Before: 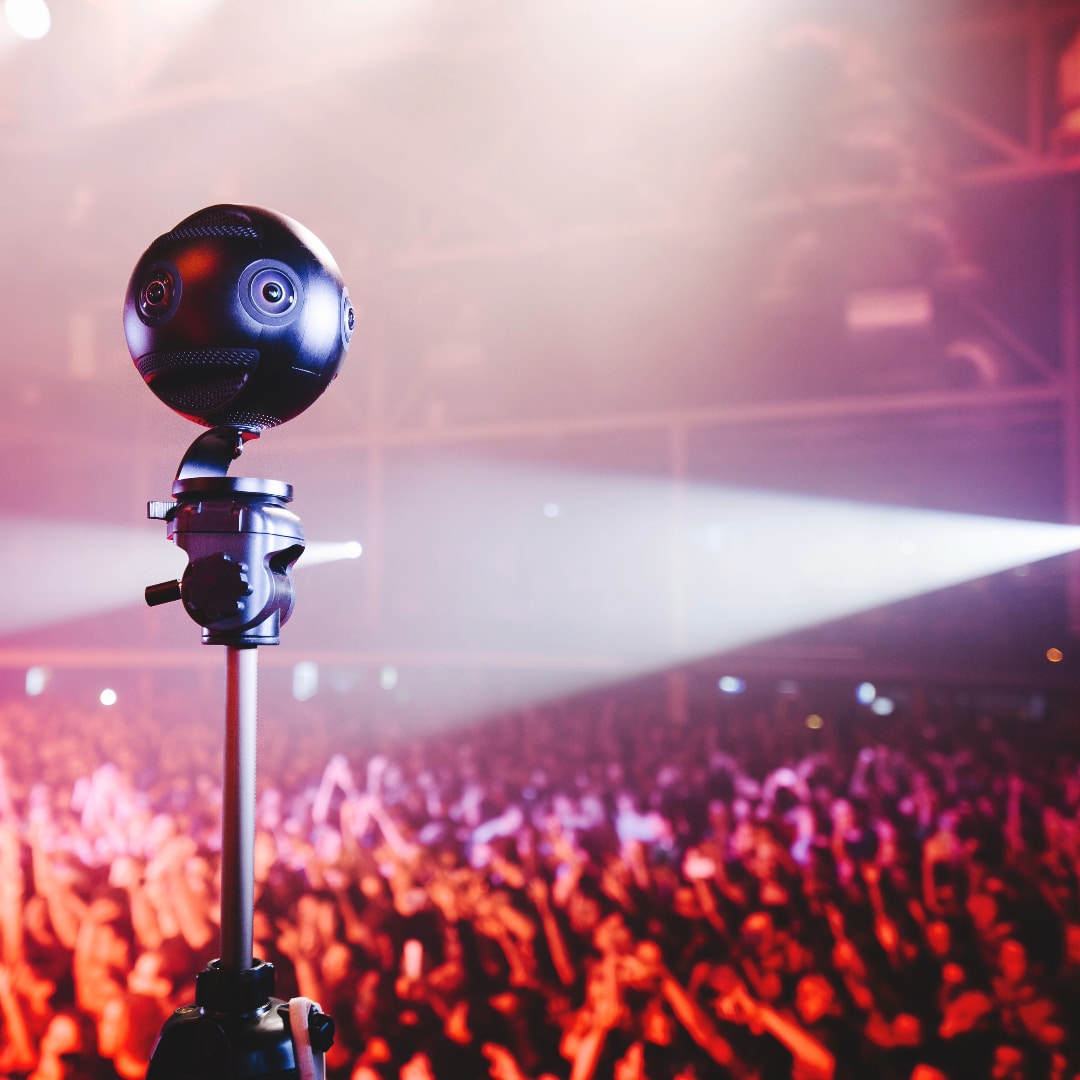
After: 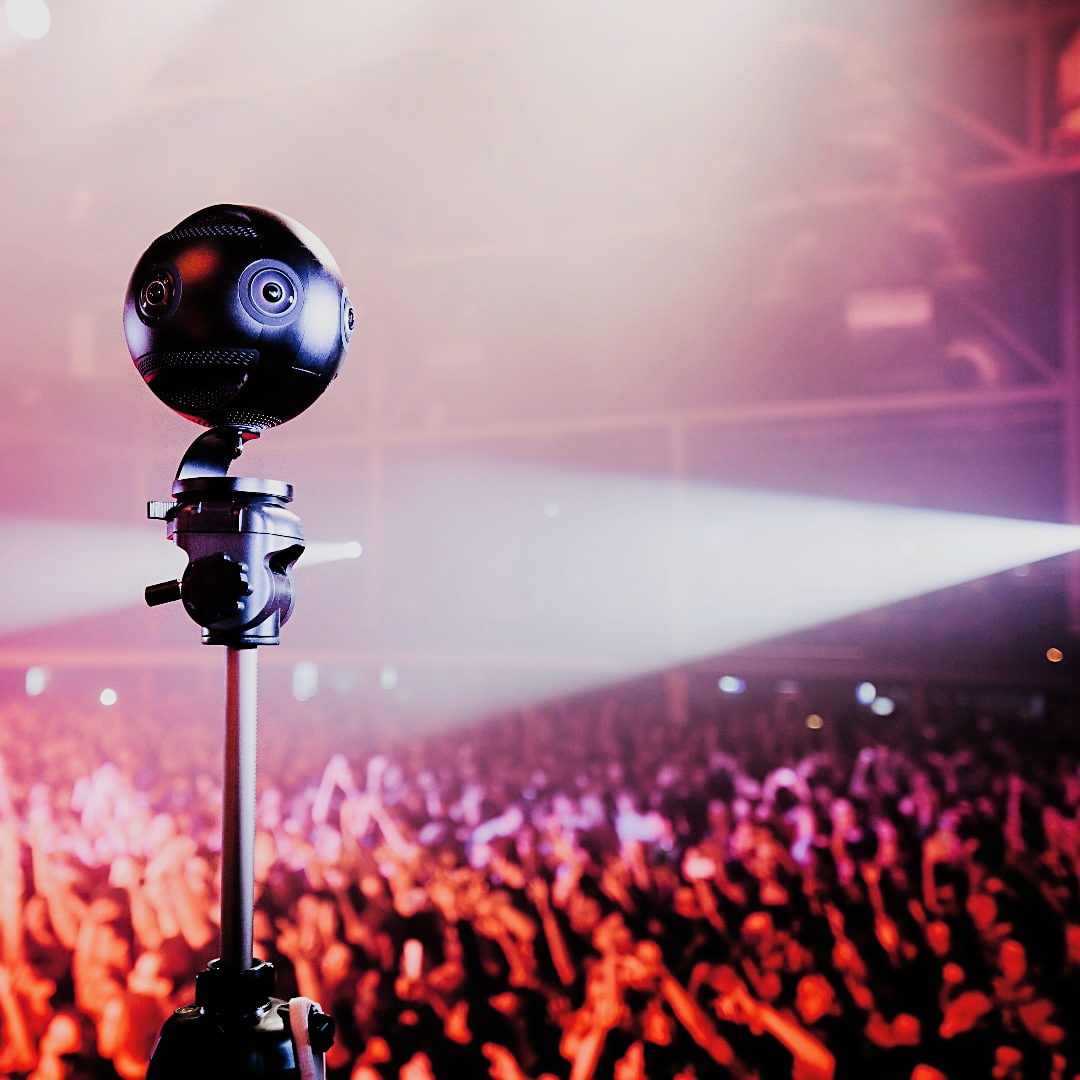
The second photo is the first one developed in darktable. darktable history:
filmic rgb: black relative exposure -5.09 EV, white relative exposure 3.97 EV, hardness 2.89, contrast 1.297, highlights saturation mix -9.96%
sharpen: on, module defaults
